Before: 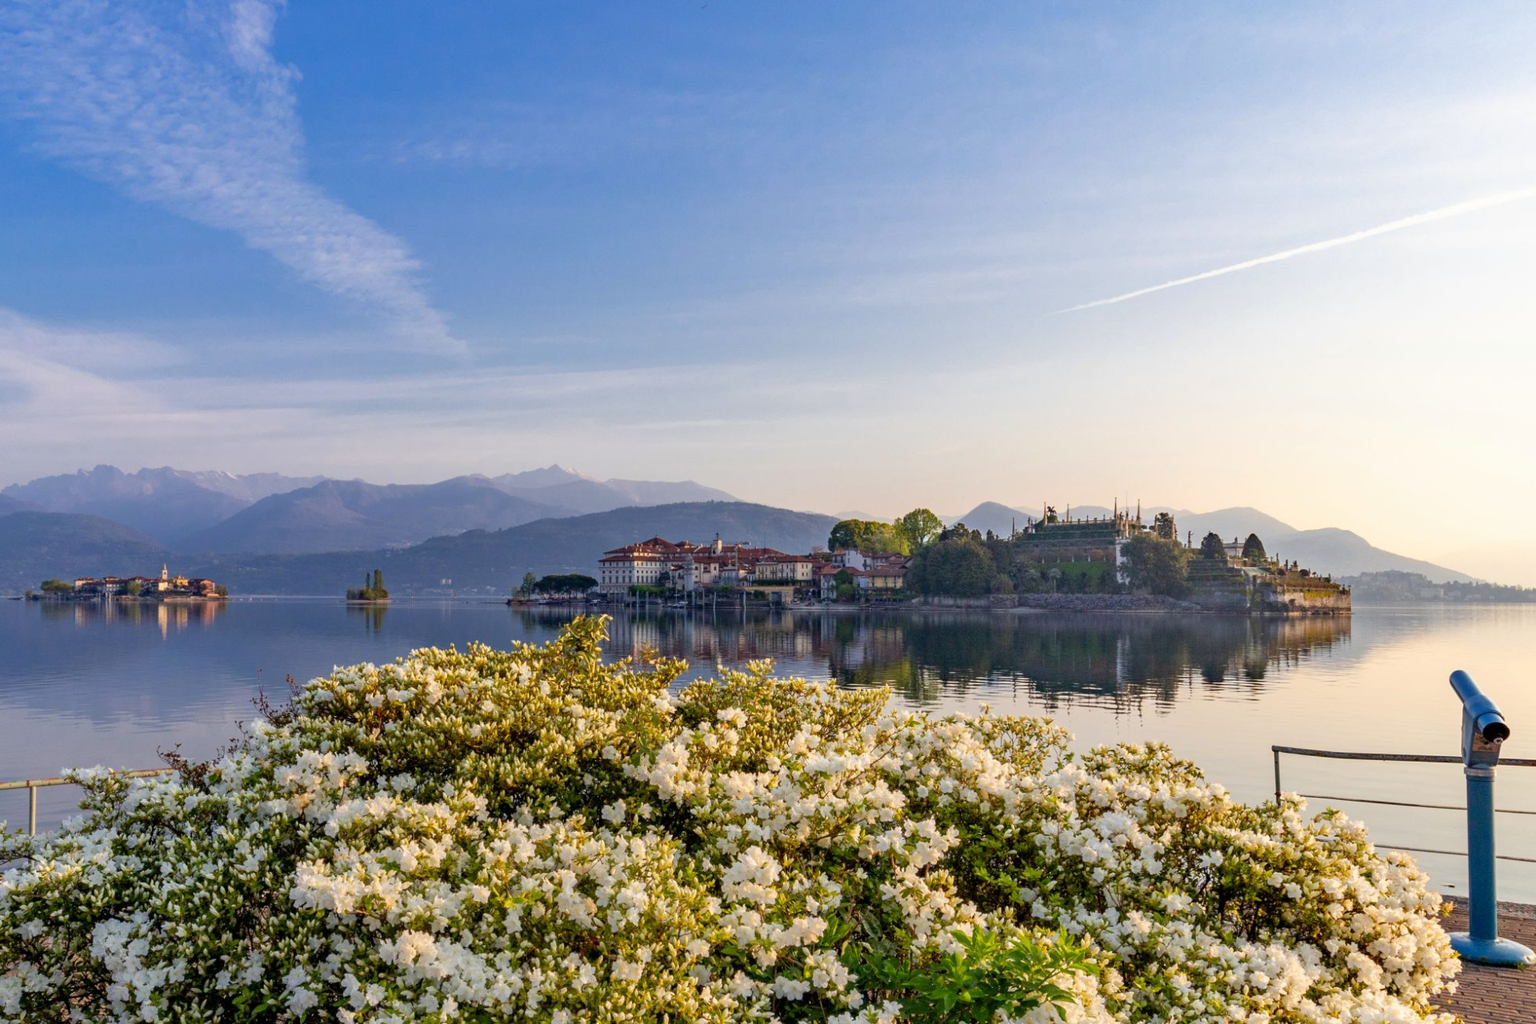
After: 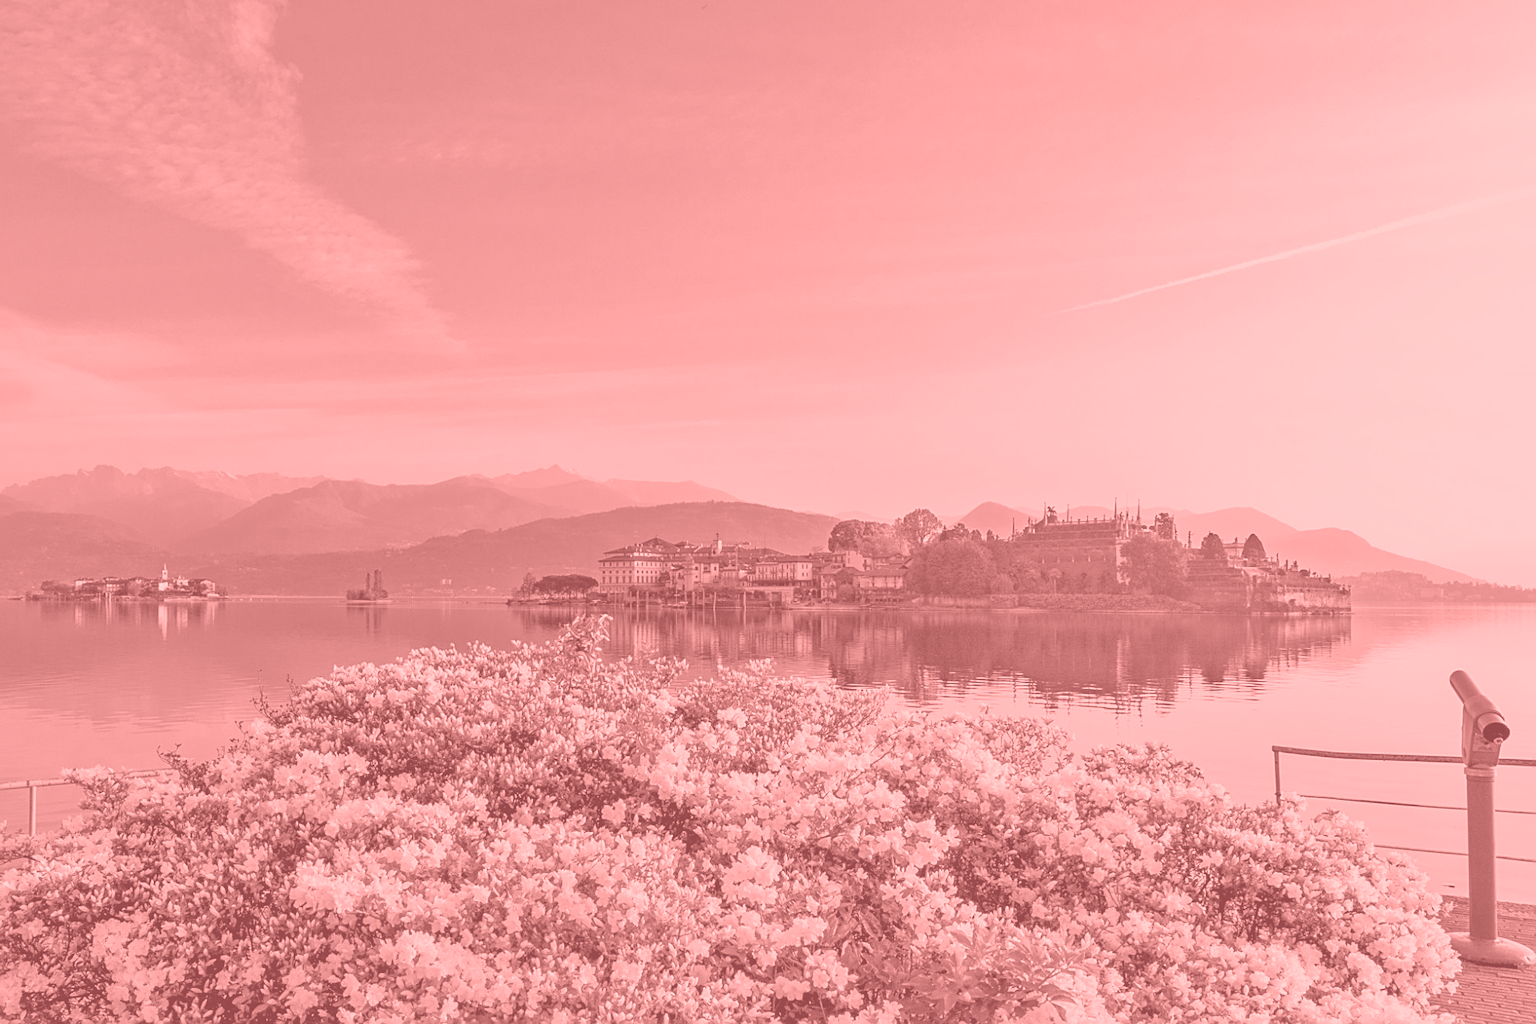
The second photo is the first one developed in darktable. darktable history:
tone equalizer: -8 EV 1 EV, -7 EV 1 EV, -6 EV 1 EV, -5 EV 1 EV, -4 EV 1 EV, -3 EV 0.75 EV, -2 EV 0.5 EV, -1 EV 0.25 EV
sharpen: on, module defaults
colorize: saturation 51%, source mix 50.67%, lightness 50.67%
local contrast: mode bilateral grid, contrast 20, coarseness 50, detail 120%, midtone range 0.2
white balance: emerald 1
